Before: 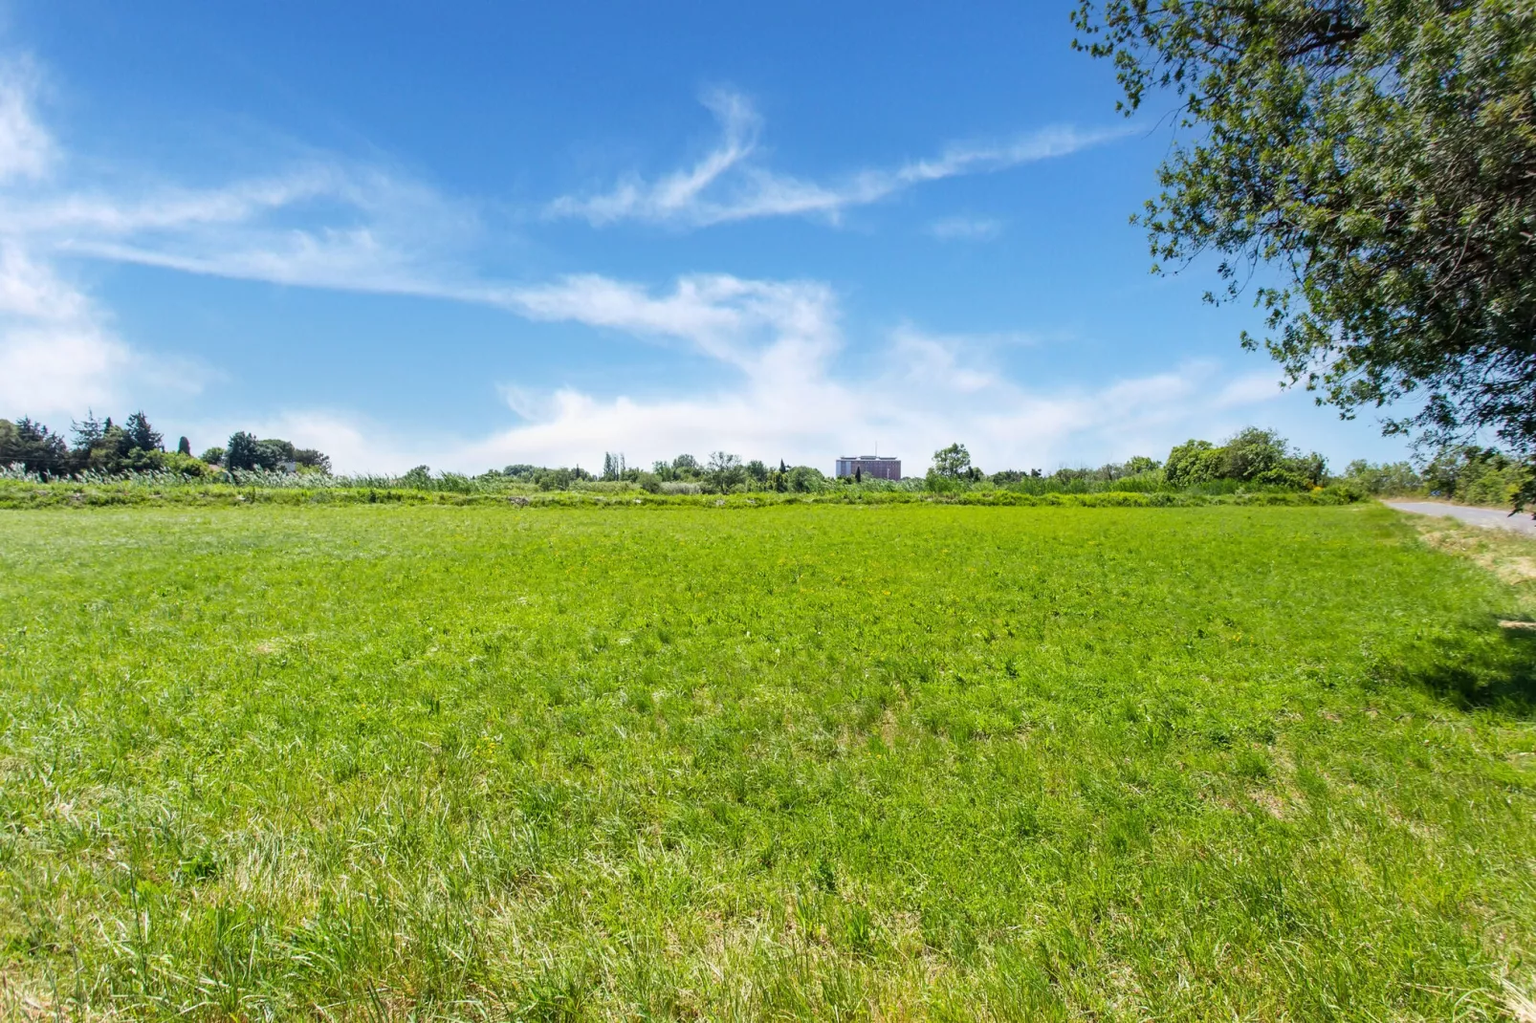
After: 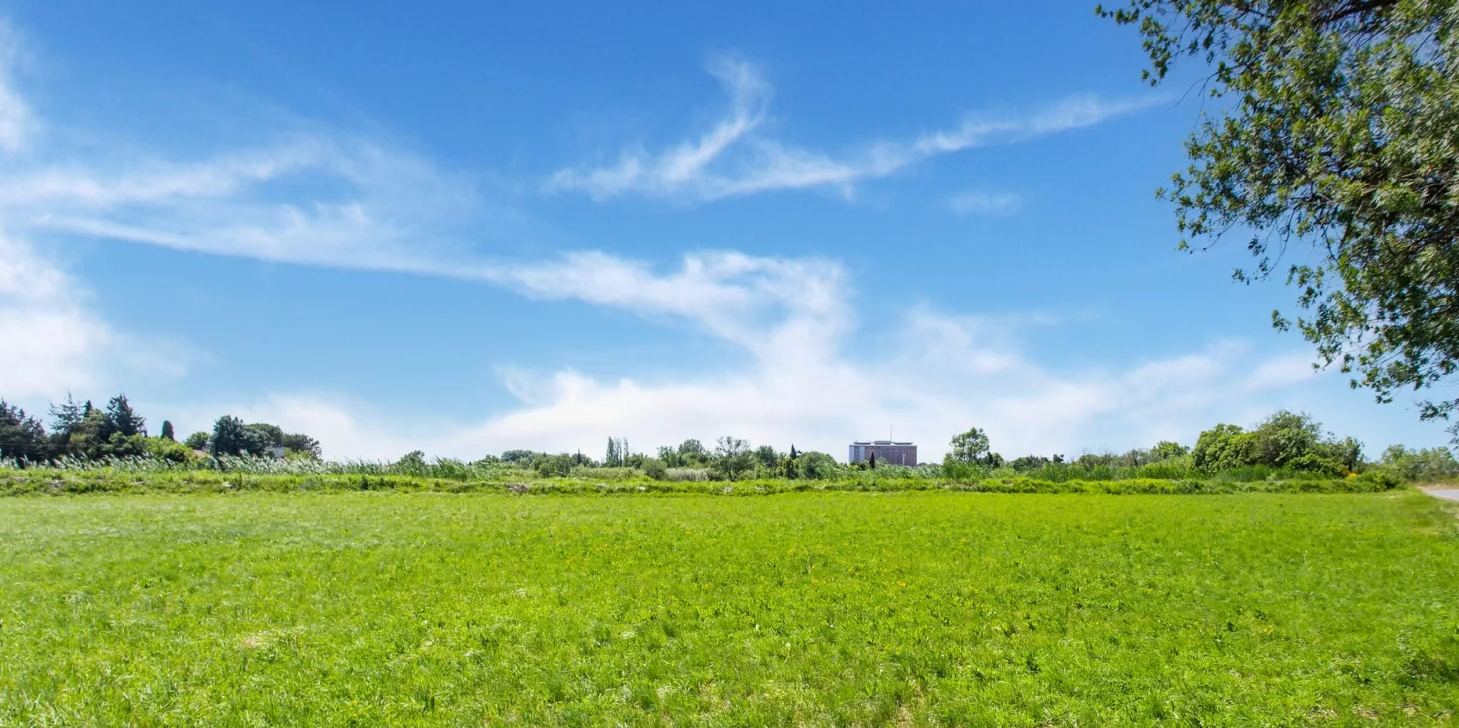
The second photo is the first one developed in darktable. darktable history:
crop: left 1.573%, top 3.379%, right 7.55%, bottom 28.513%
